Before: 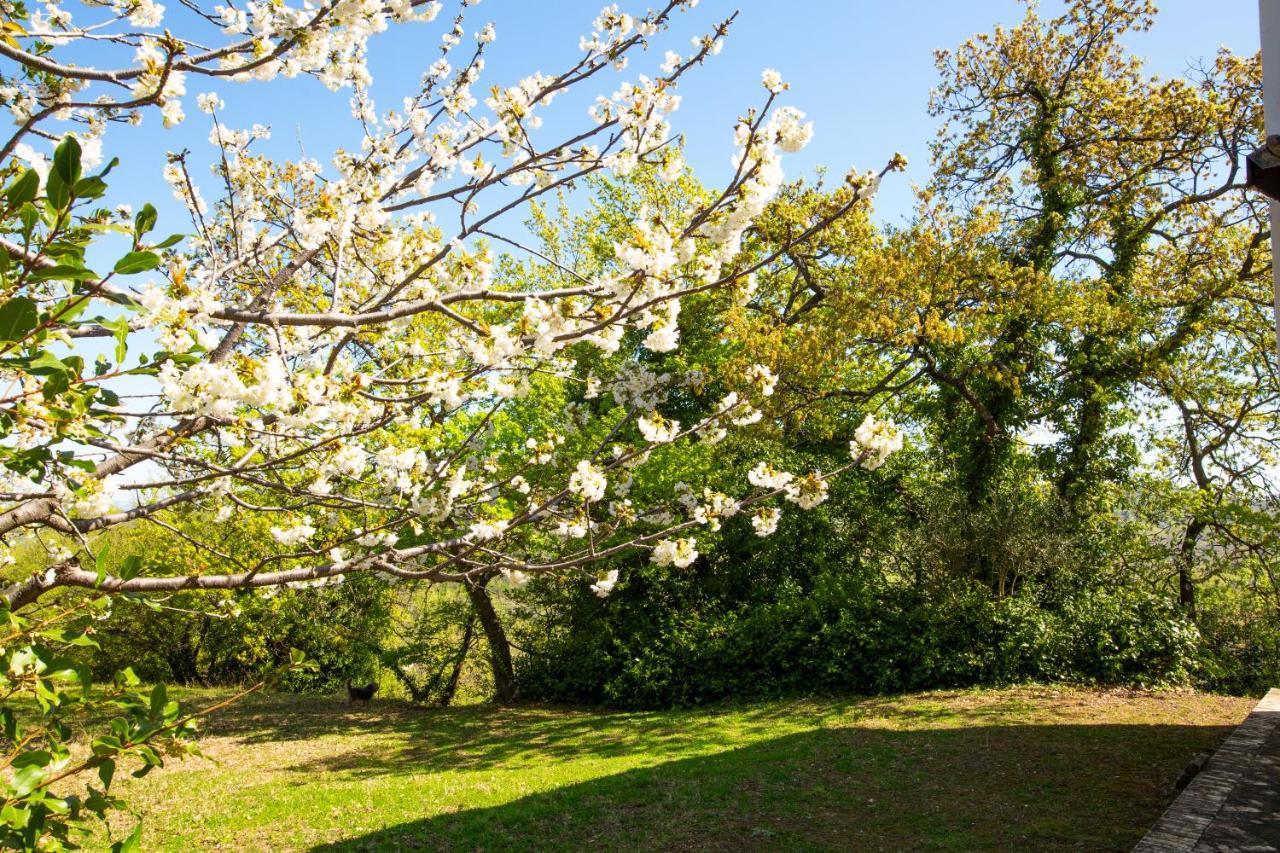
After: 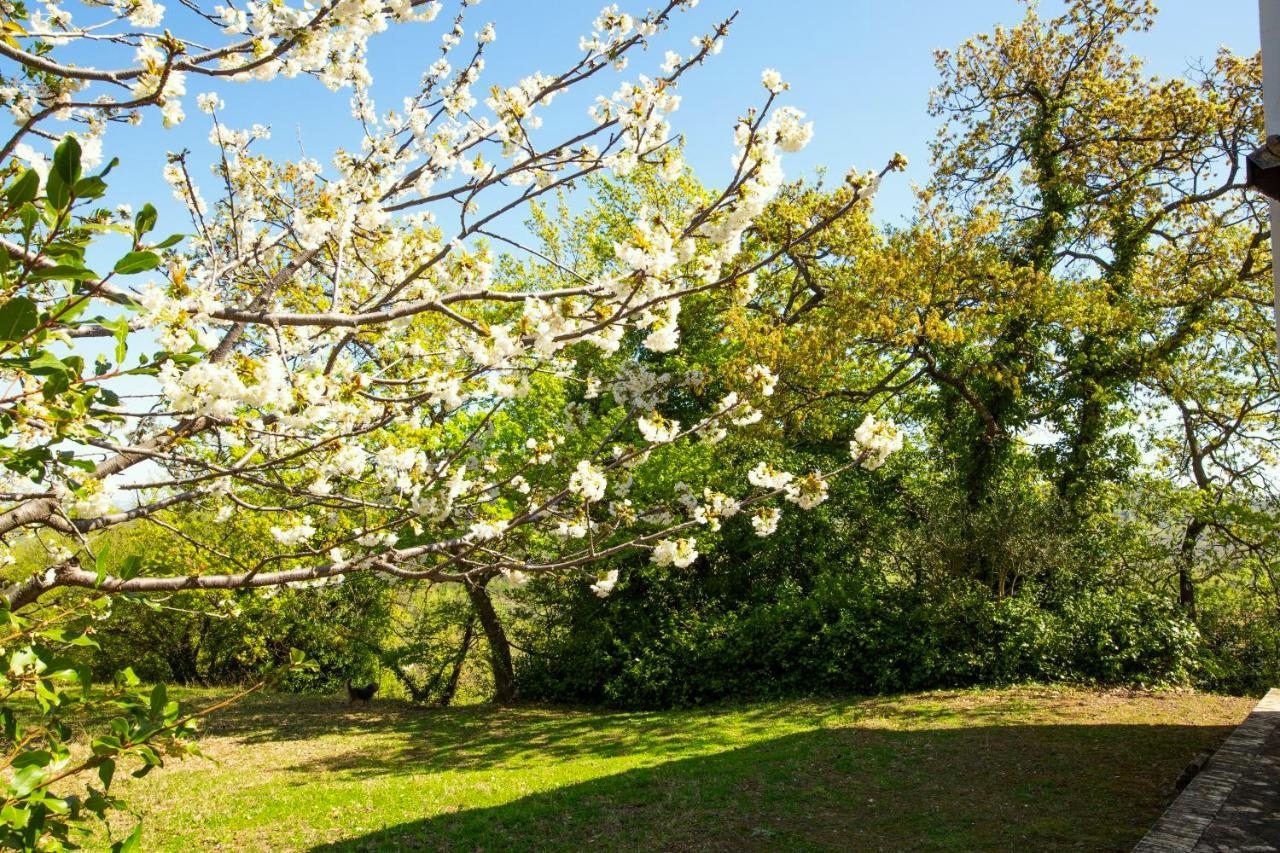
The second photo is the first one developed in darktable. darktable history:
color correction: highlights a* -2.6, highlights b* 2.54
